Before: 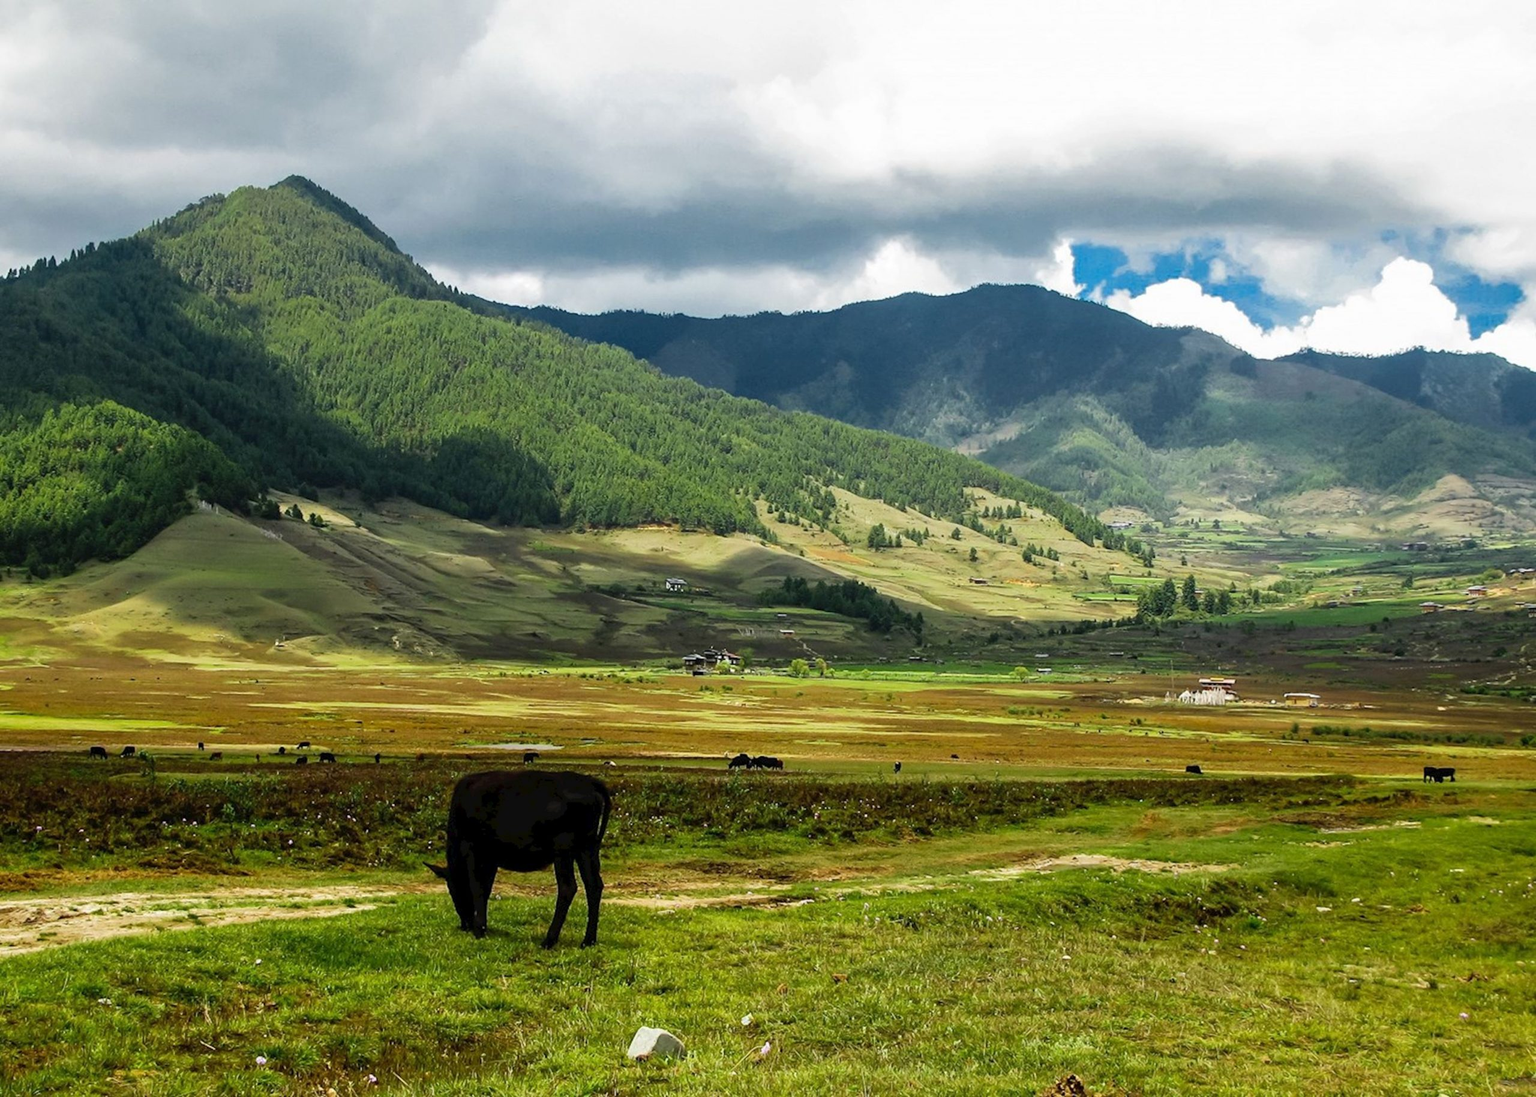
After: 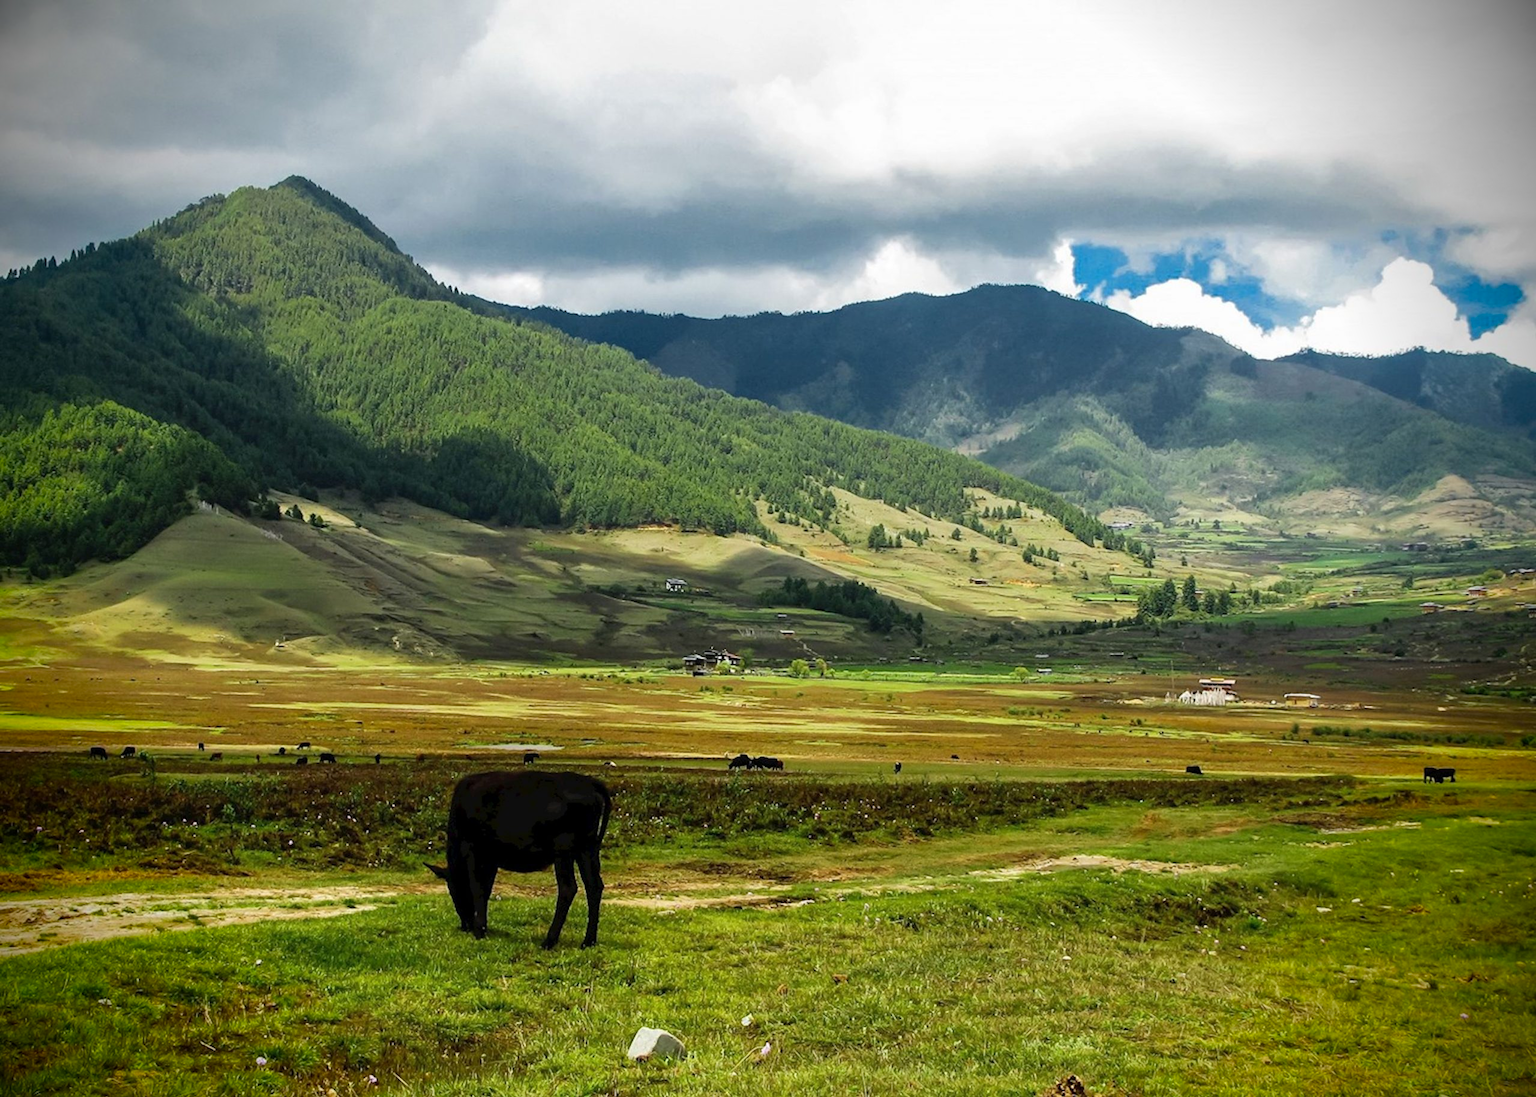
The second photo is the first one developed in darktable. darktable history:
vignetting: brightness -0.991, saturation 0.498
